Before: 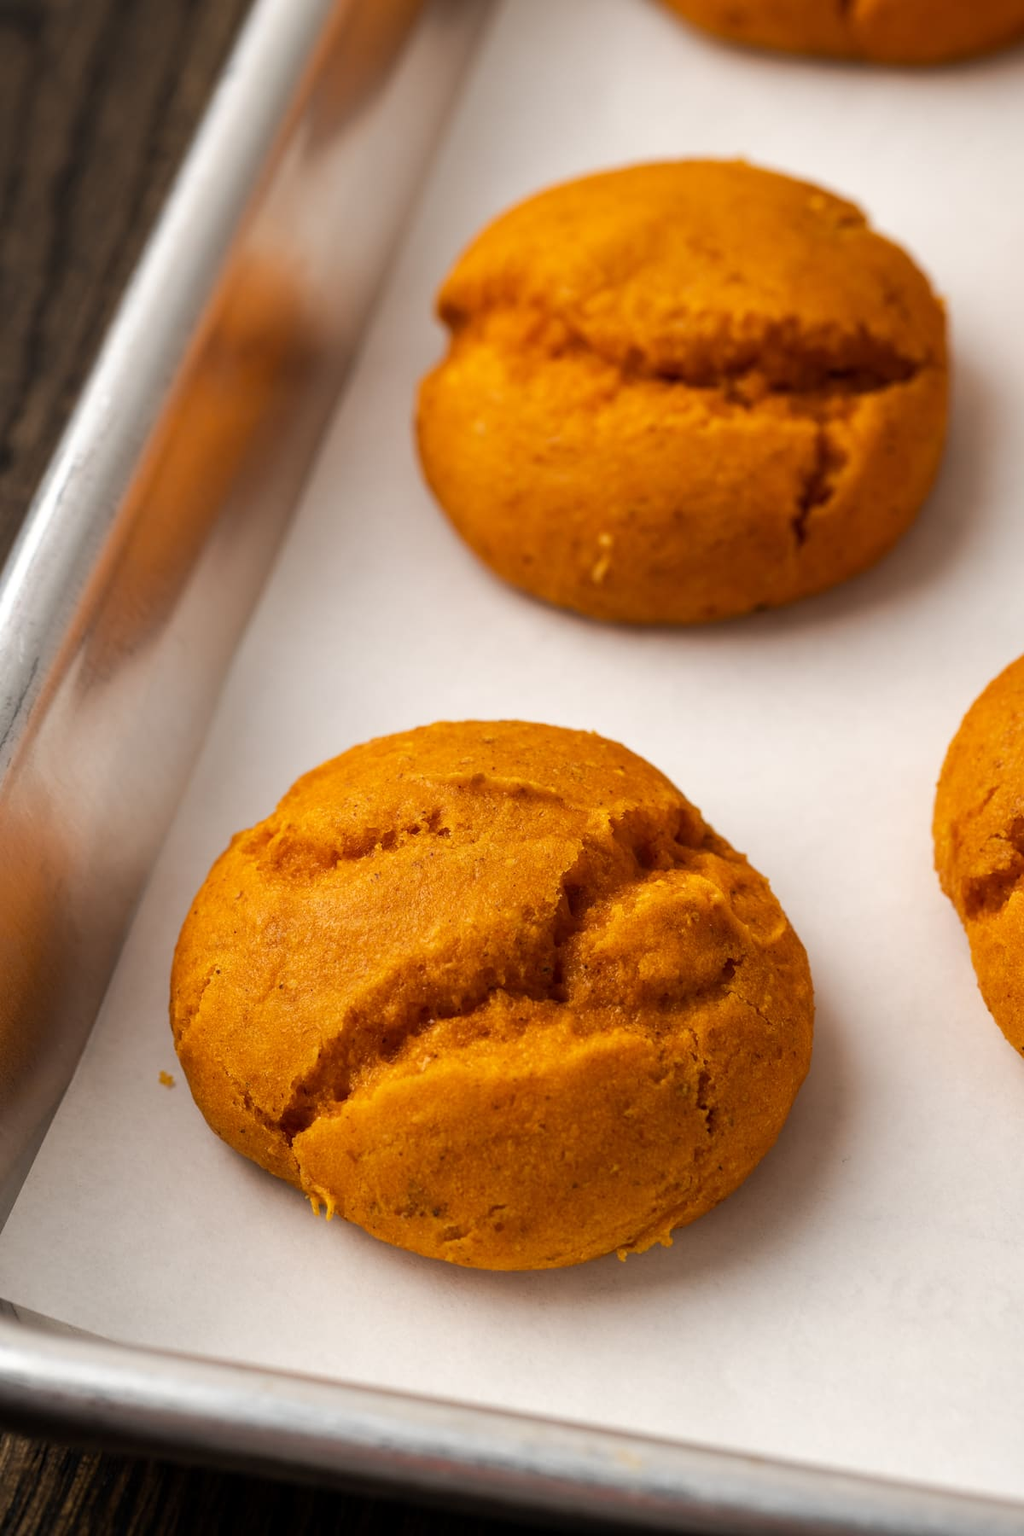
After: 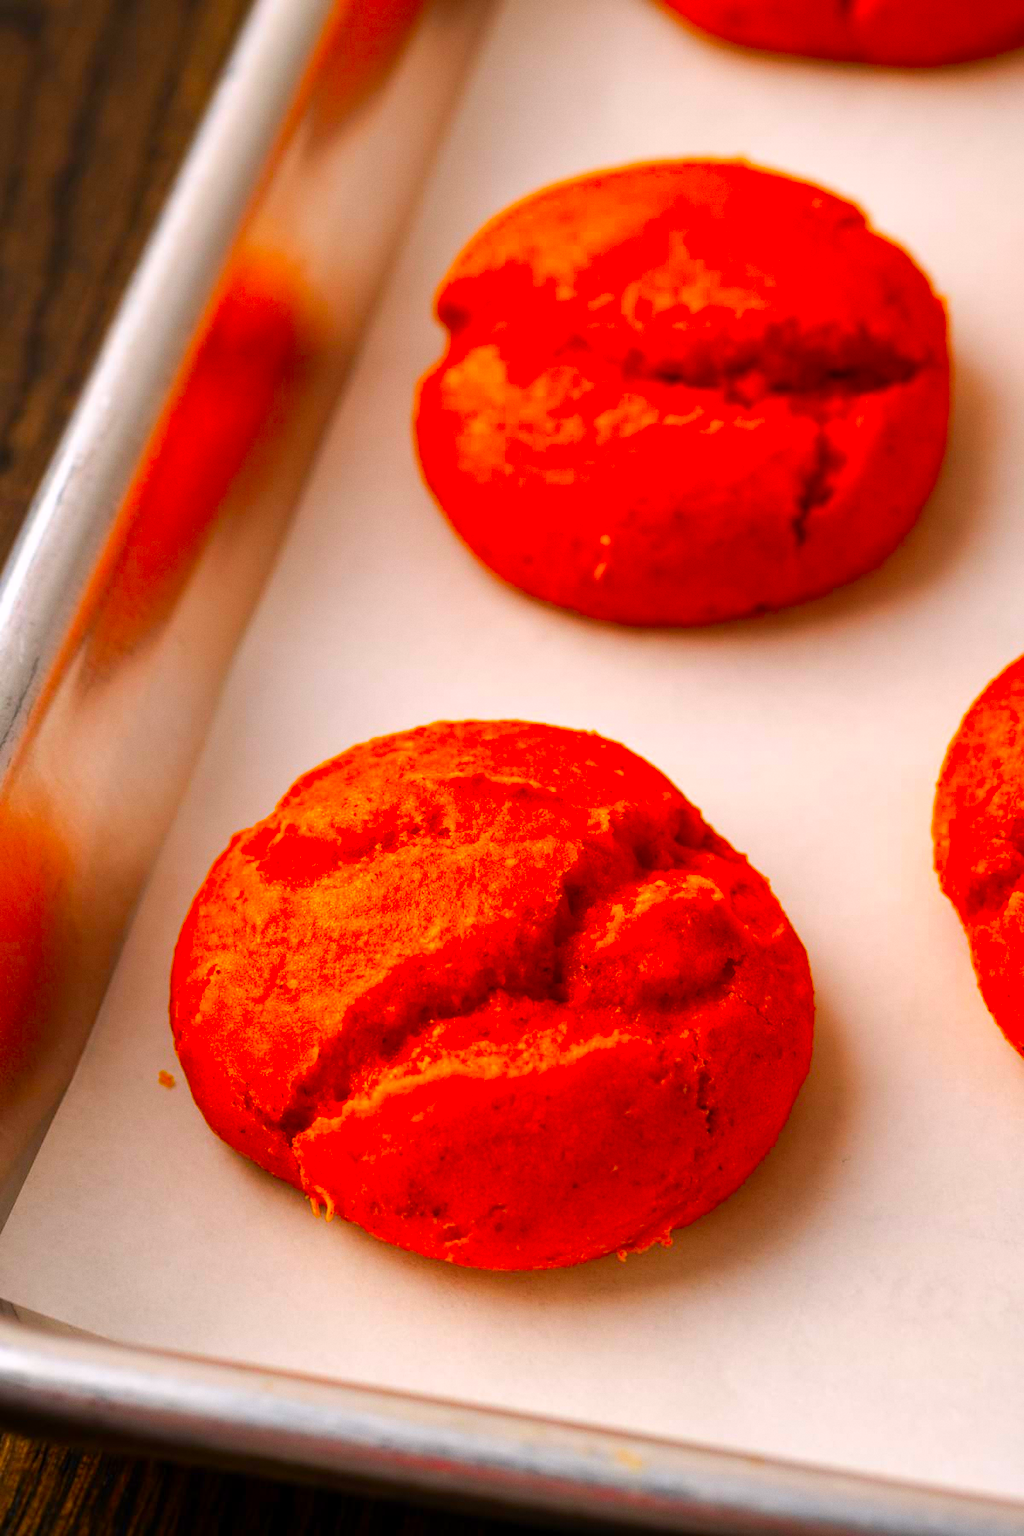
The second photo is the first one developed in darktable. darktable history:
color correction: highlights a* 1.59, highlights b* -1.7, saturation 2.48
grain: coarseness 0.09 ISO, strength 10%
